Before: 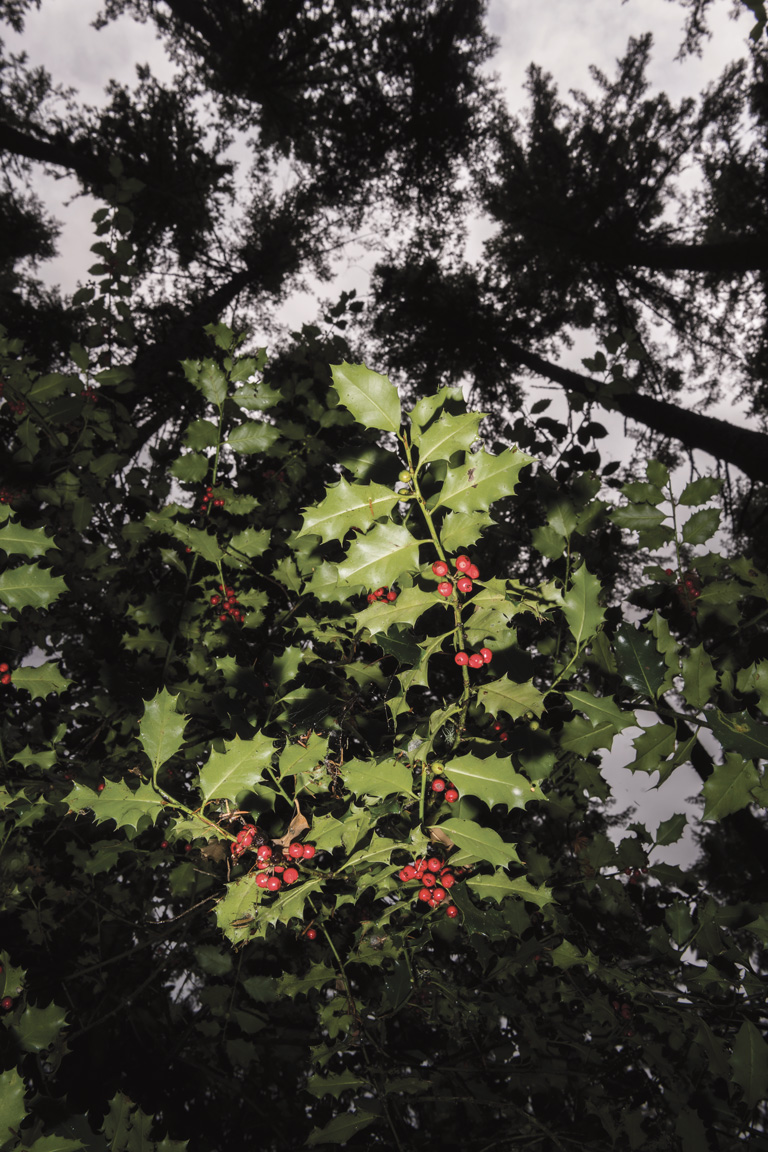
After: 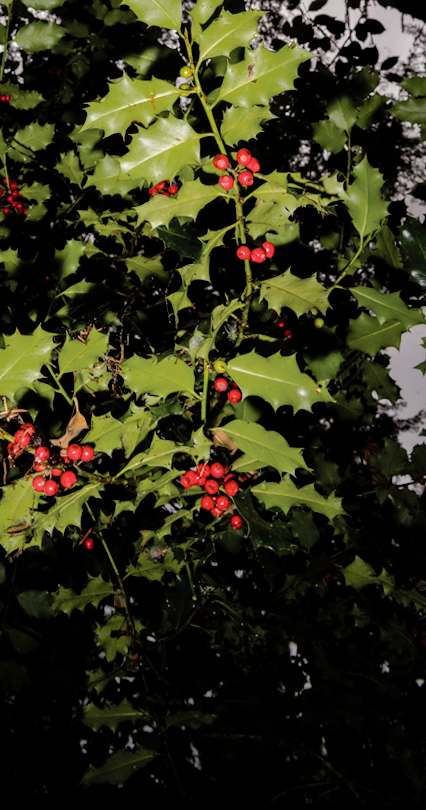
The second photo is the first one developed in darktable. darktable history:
filmic rgb: black relative exposure -8.7 EV, white relative exposure 2.7 EV, threshold 3 EV, target black luminance 0%, hardness 6.25, latitude 76.53%, contrast 1.326, shadows ↔ highlights balance -0.349%, preserve chrominance no, color science v4 (2020), enable highlight reconstruction true
shadows and highlights: shadows 40, highlights -60
crop and rotate: left 29.237%, top 31.152%, right 19.807%
rotate and perspective: rotation 0.128°, lens shift (vertical) -0.181, lens shift (horizontal) -0.044, shear 0.001, automatic cropping off
